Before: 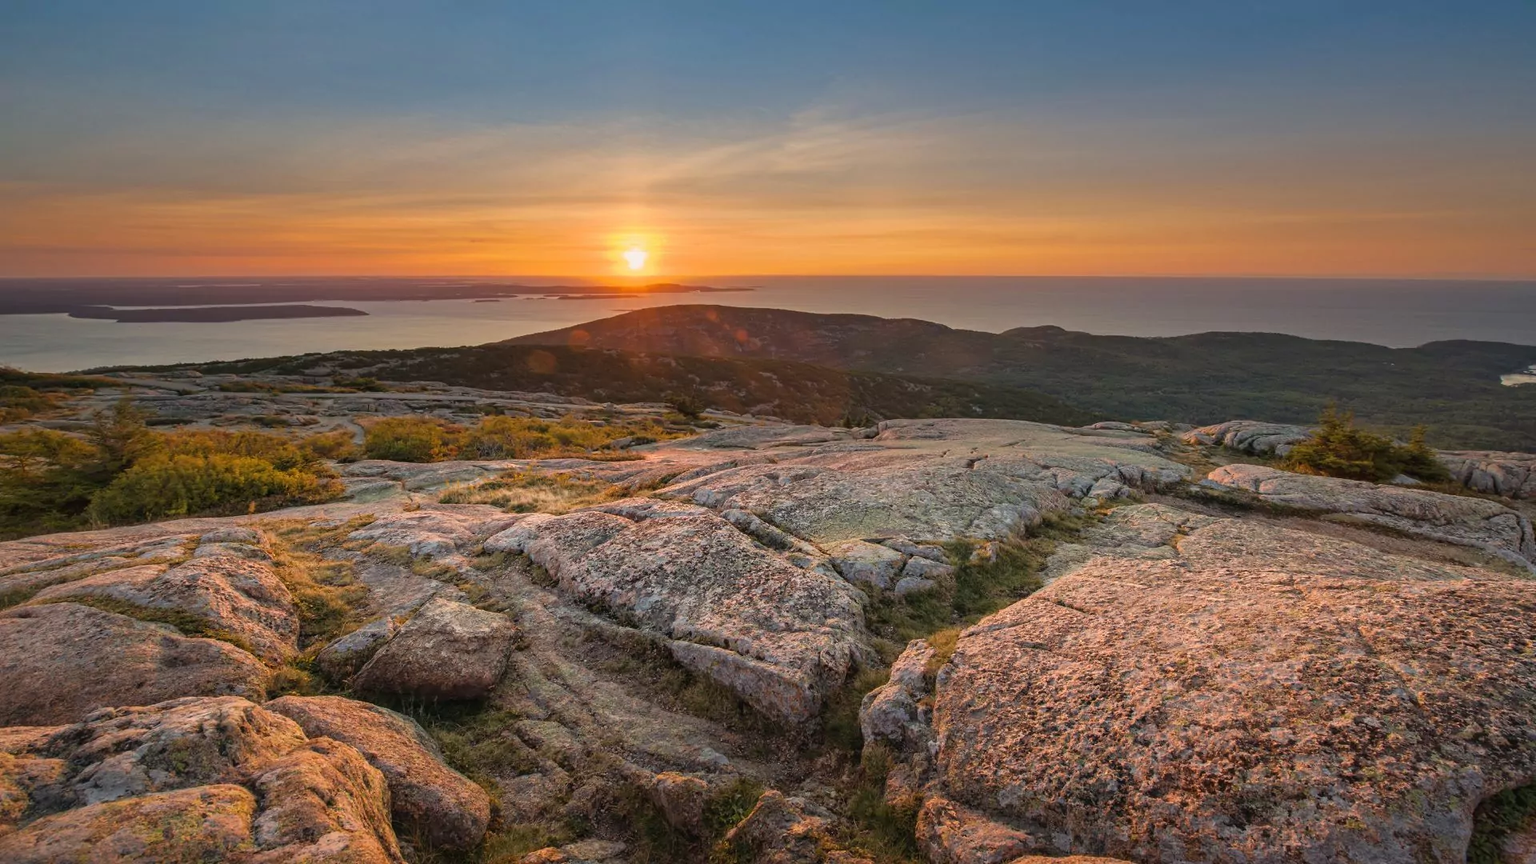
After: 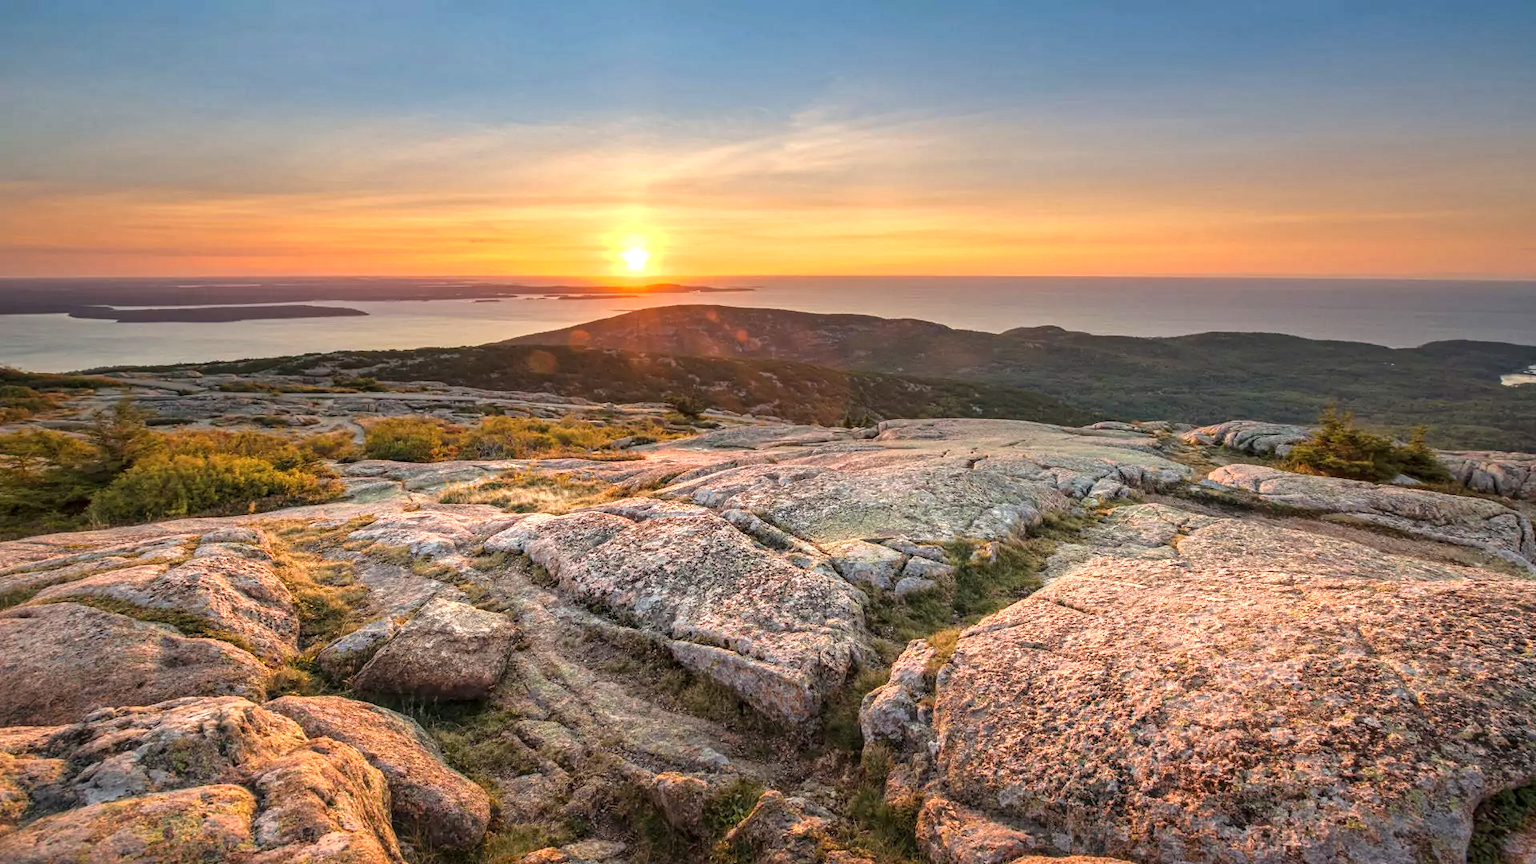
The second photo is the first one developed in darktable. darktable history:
local contrast: on, module defaults
exposure: exposure 0.739 EV, compensate exposure bias true, compensate highlight preservation false
